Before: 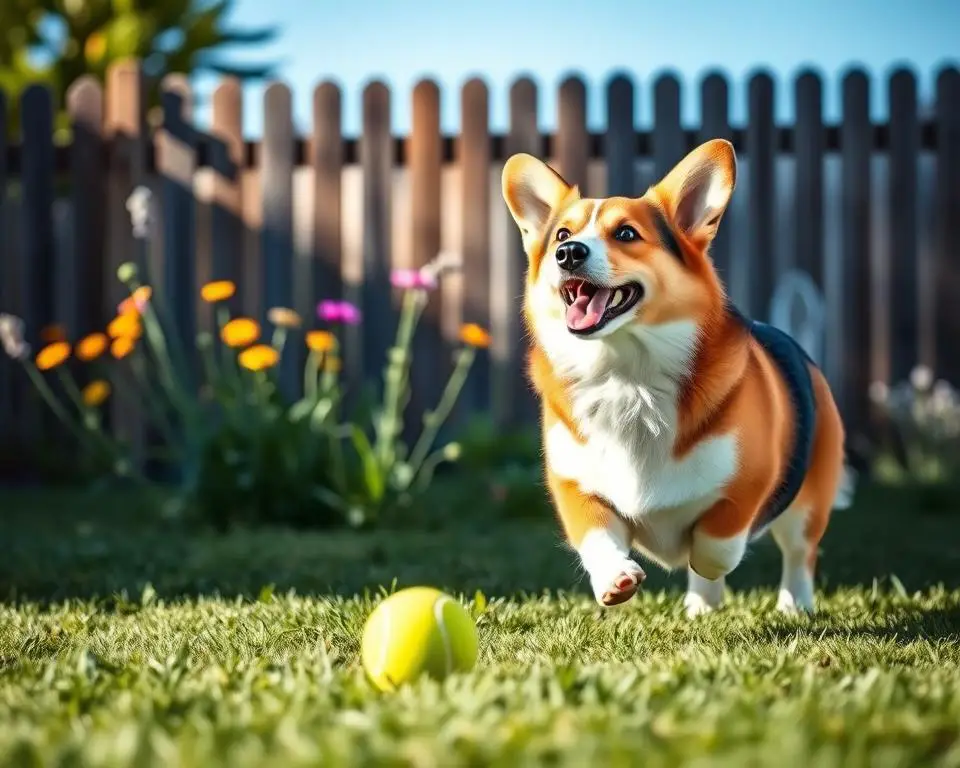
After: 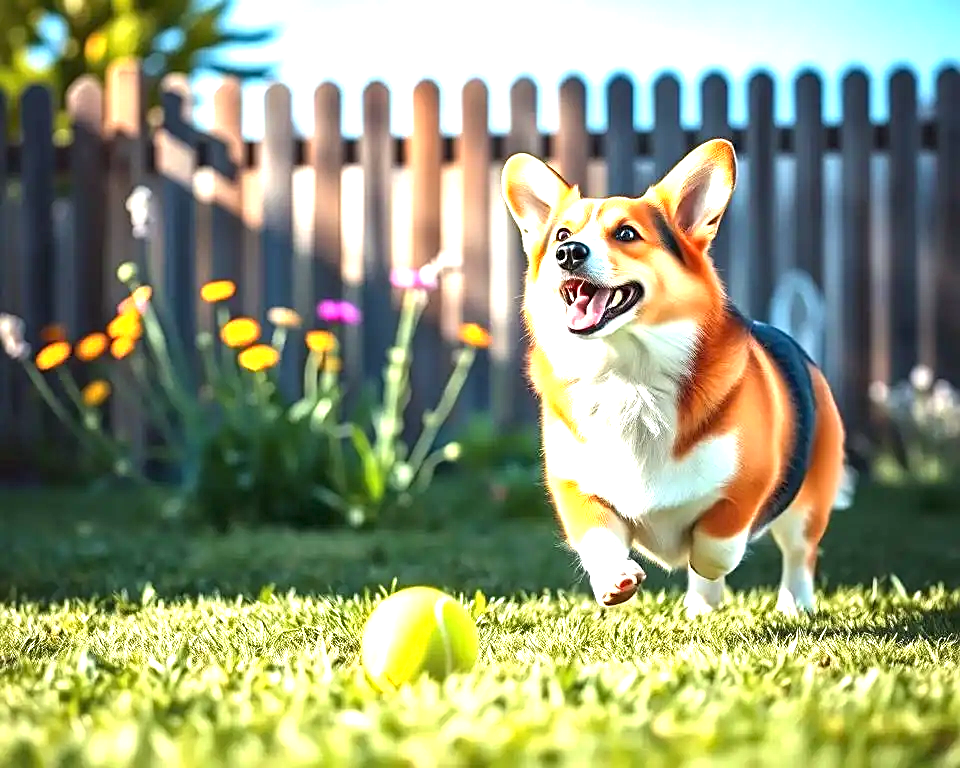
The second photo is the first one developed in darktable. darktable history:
sharpen: on, module defaults
exposure: black level correction 0, exposure 1.3 EV, compensate exposure bias true, compensate highlight preservation false
